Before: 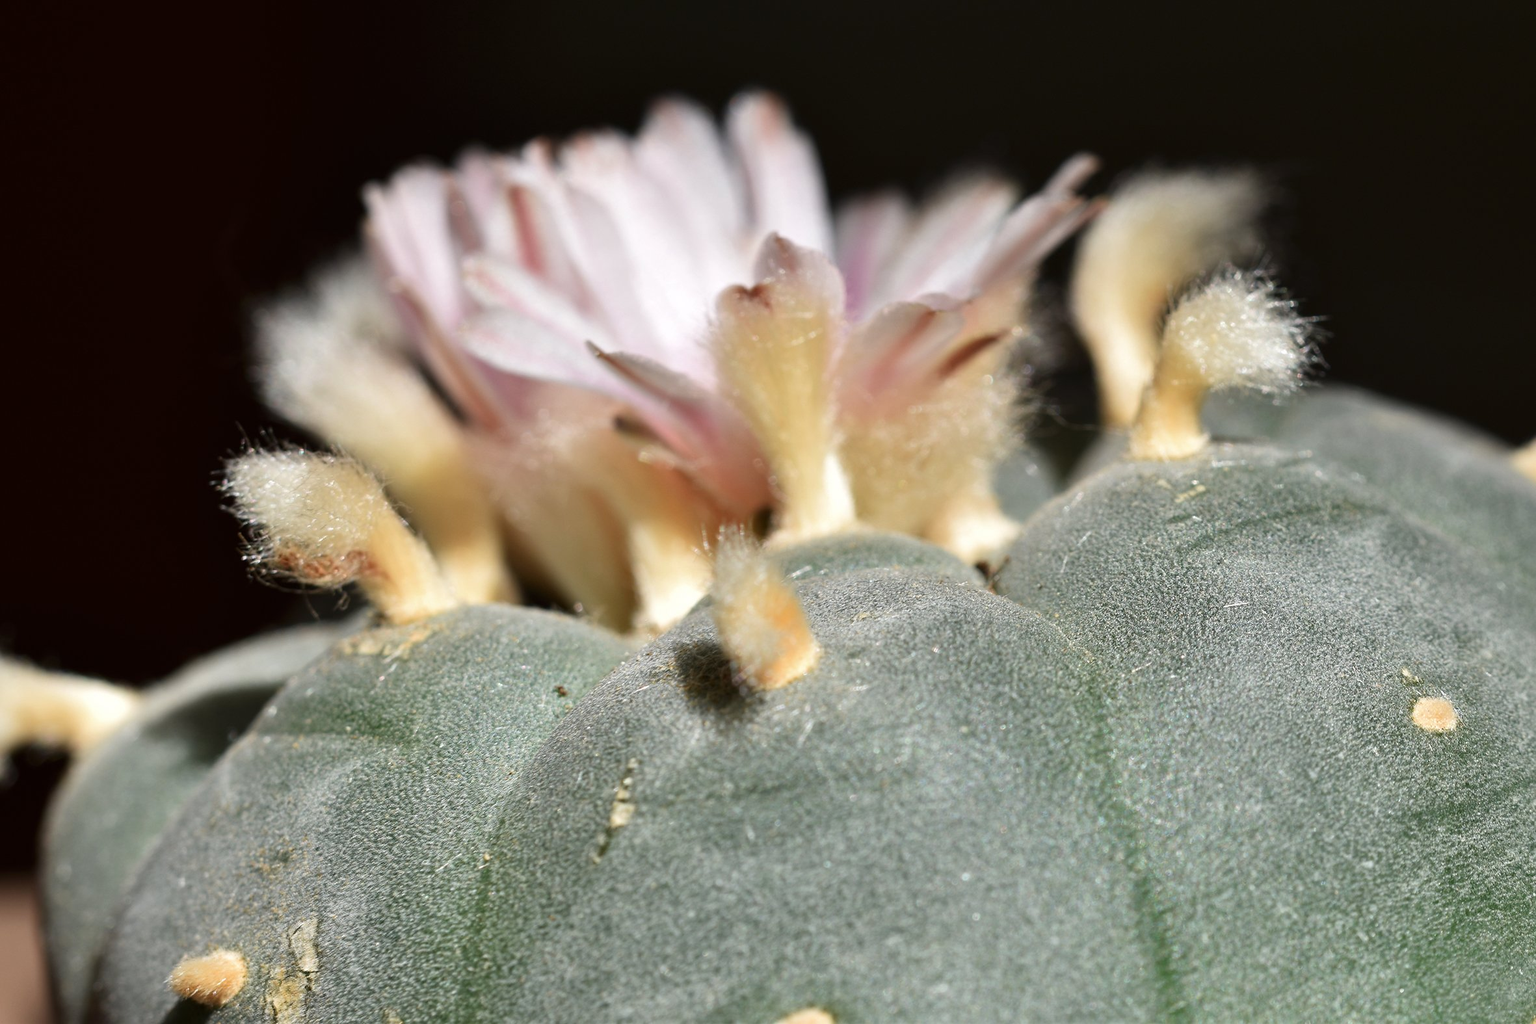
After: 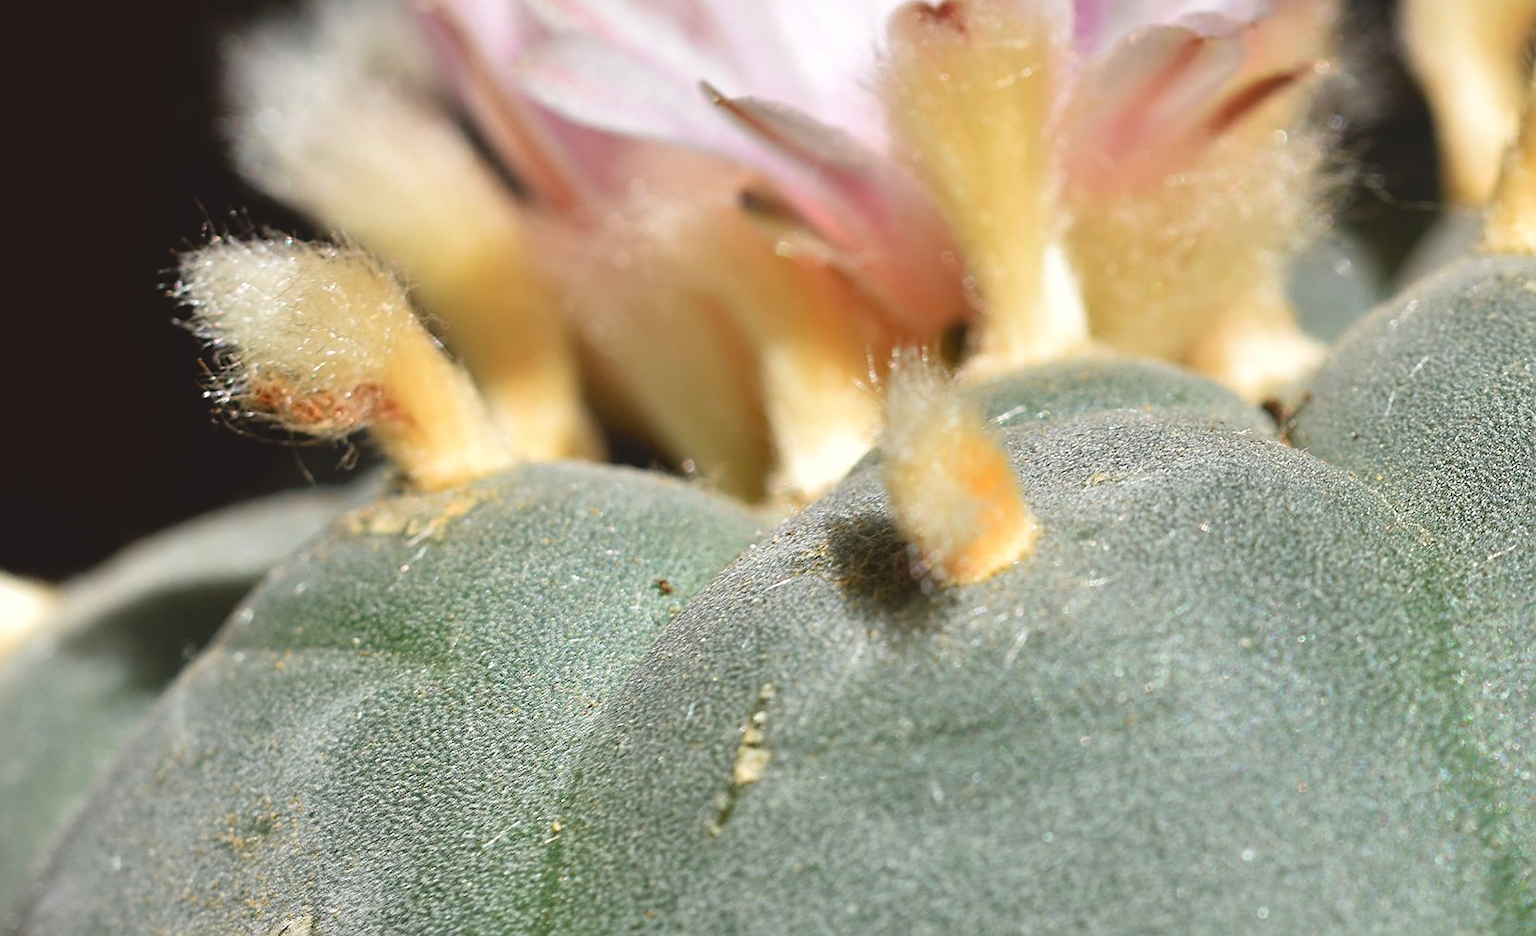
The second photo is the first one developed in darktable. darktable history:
tone equalizer: -8 EV -0.444 EV, -7 EV -0.379 EV, -6 EV -0.295 EV, -5 EV -0.223 EV, -3 EV 0.22 EV, -2 EV 0.32 EV, -1 EV 0.372 EV, +0 EV 0.416 EV
contrast brightness saturation: contrast -0.187, saturation 0.187
crop: left 6.629%, top 27.822%, right 24.085%, bottom 8.805%
sharpen: on, module defaults
